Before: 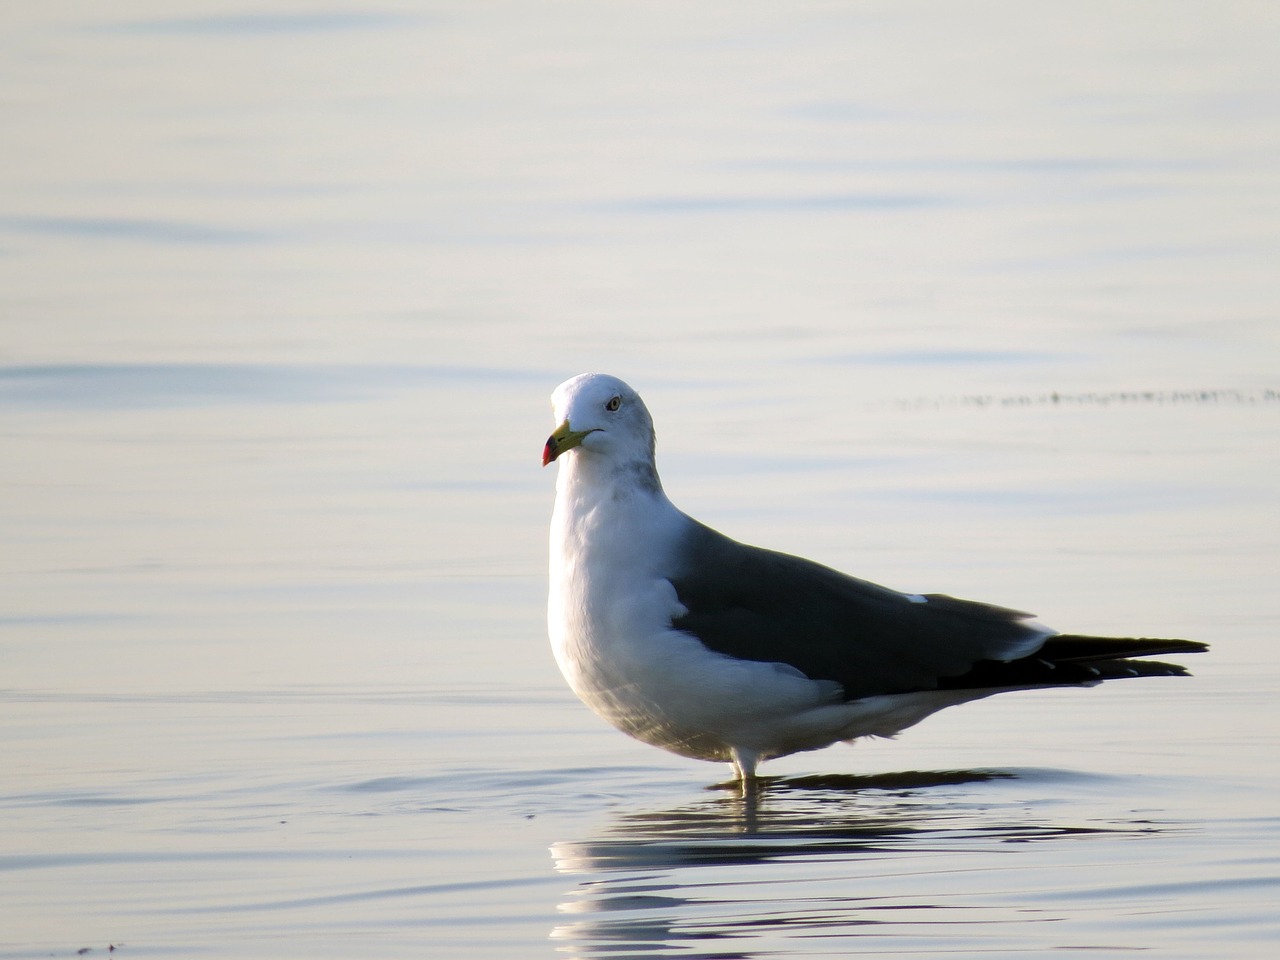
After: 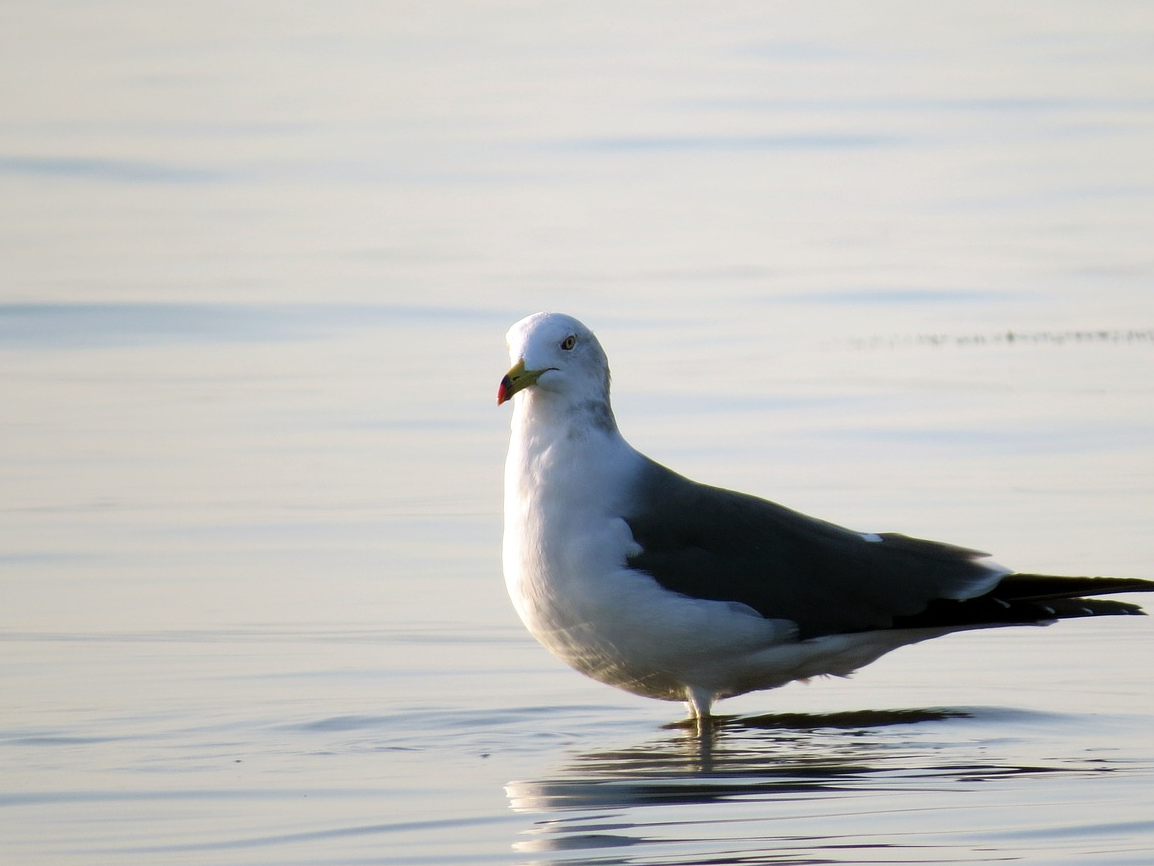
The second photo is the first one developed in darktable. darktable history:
crop: left 3.526%, top 6.411%, right 6.297%, bottom 3.292%
